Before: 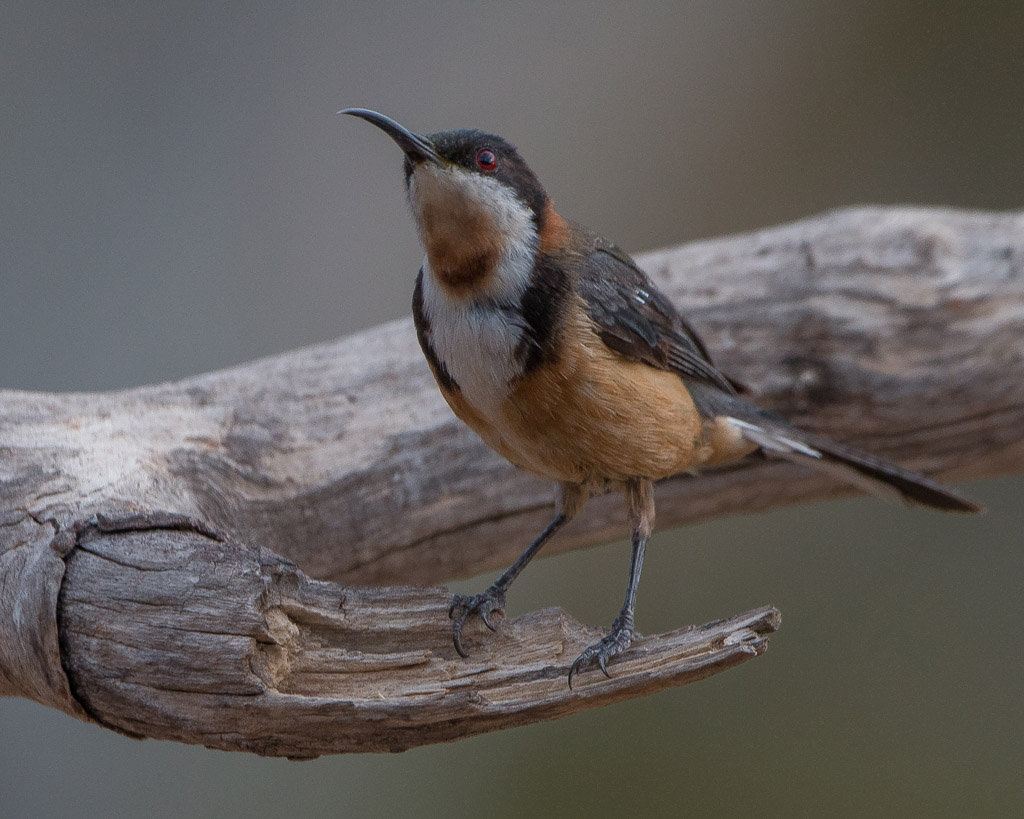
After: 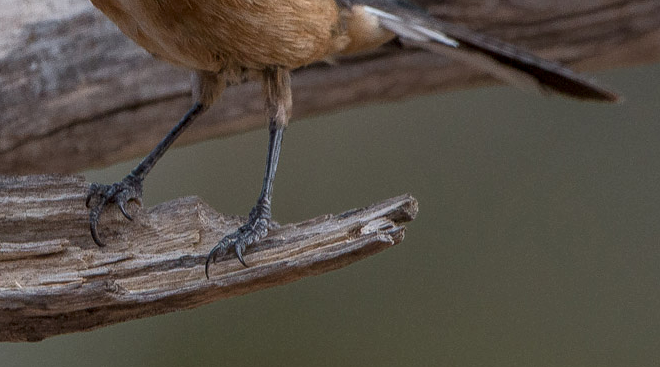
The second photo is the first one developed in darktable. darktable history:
local contrast: detail 130%
crop and rotate: left 35.509%, top 50.238%, bottom 4.934%
